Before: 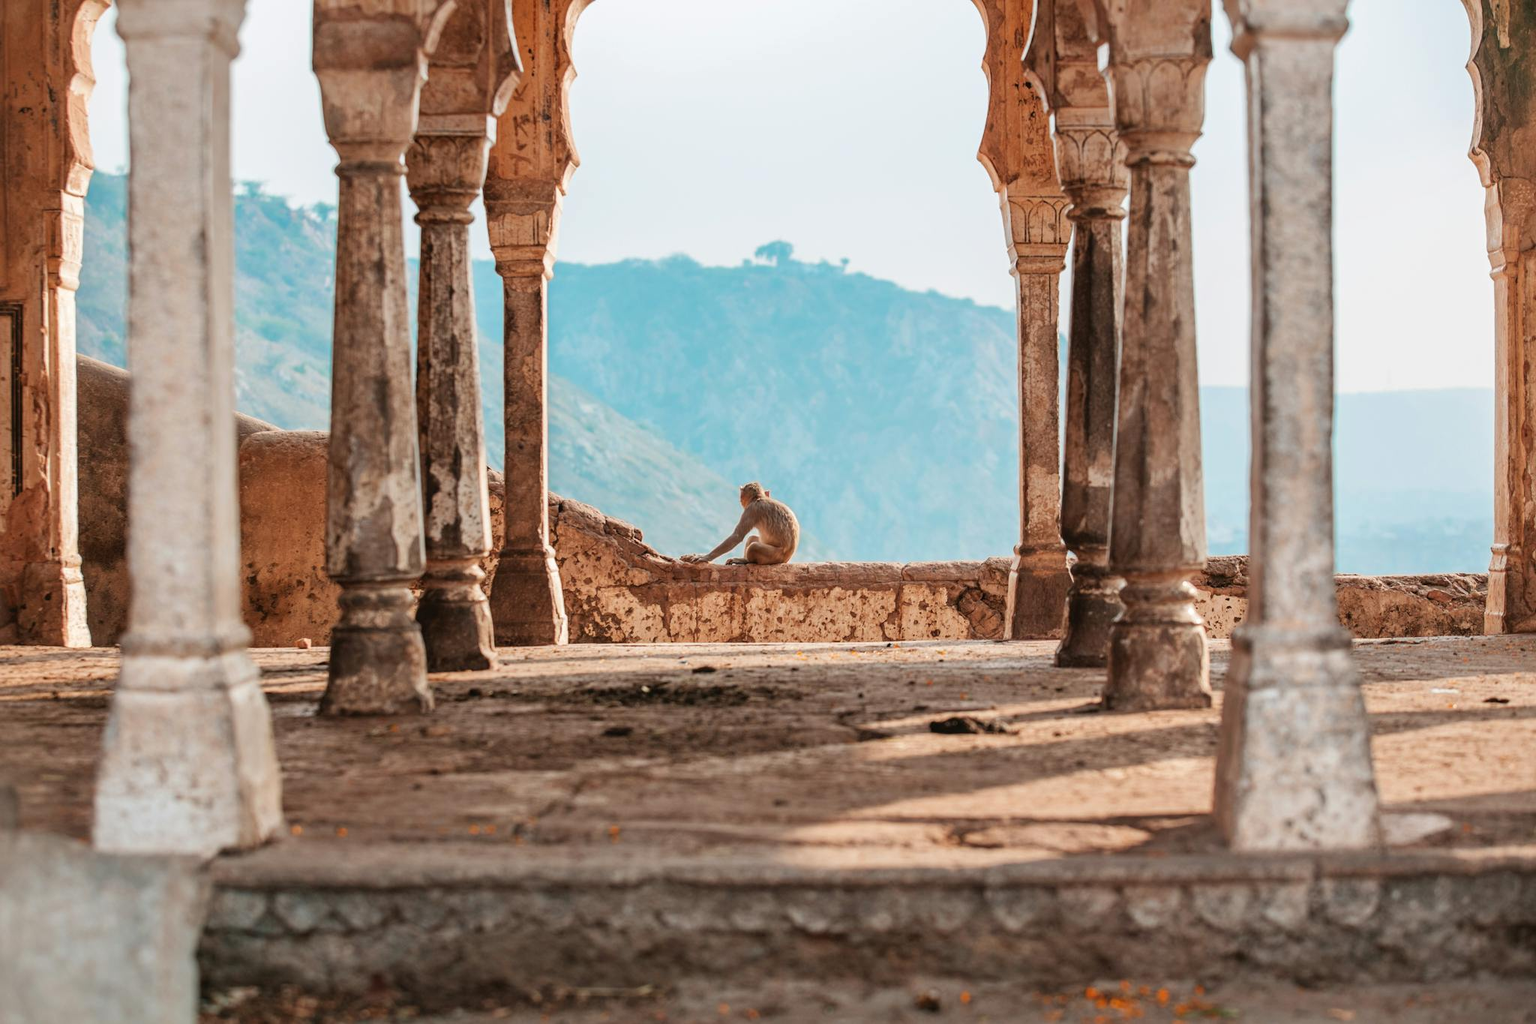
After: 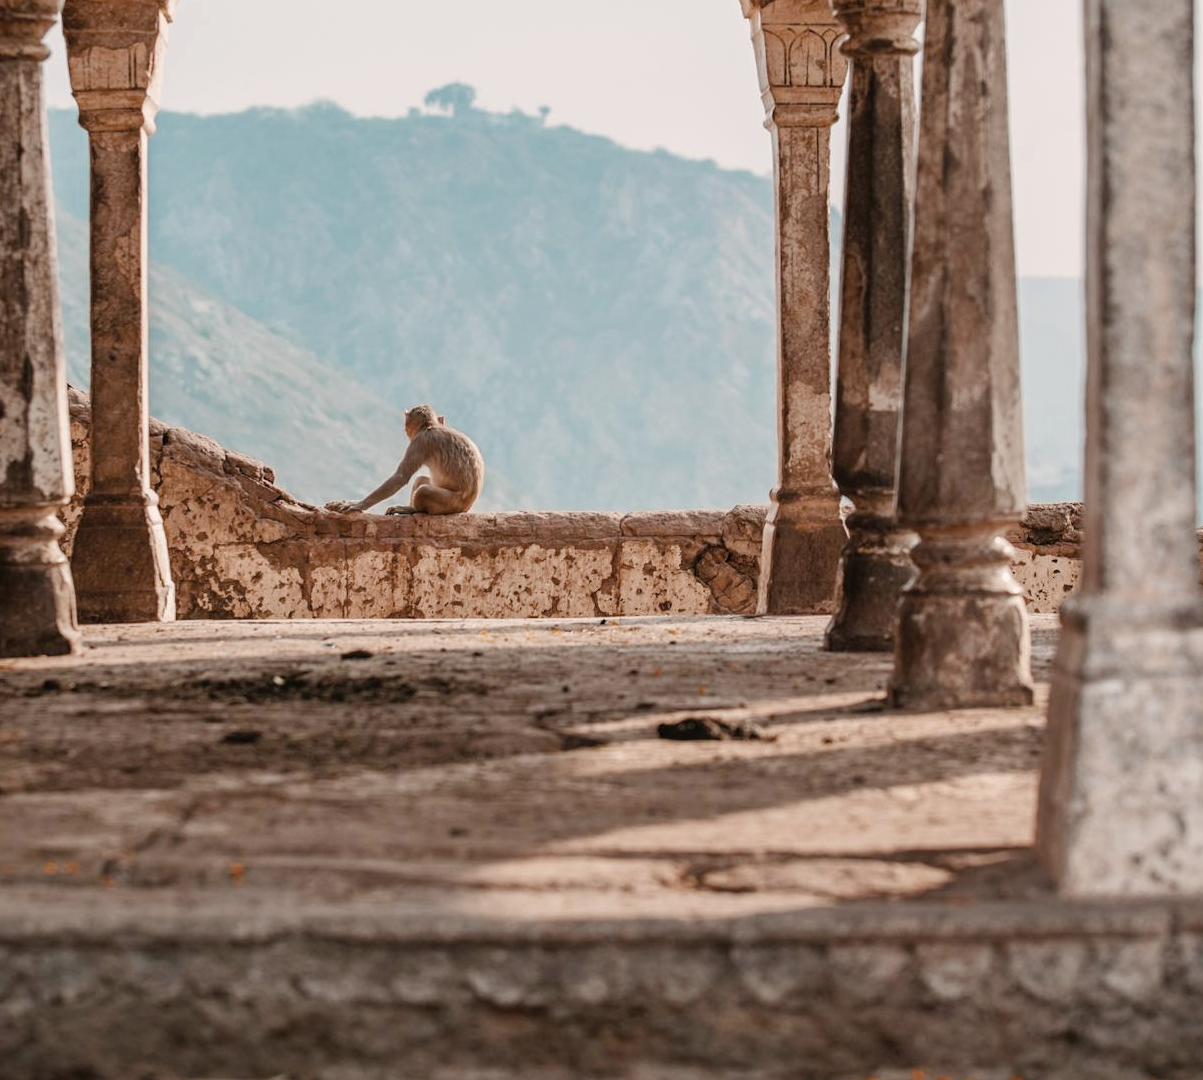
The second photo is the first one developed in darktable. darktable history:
crop and rotate: left 28.428%, top 17.439%, right 12.786%, bottom 3.381%
color correction: highlights a* 5.53, highlights b* 5.21, saturation 0.637
exposure: exposure -0.112 EV, compensate highlight preservation false
color balance rgb: linear chroma grading › shadows -6.729%, linear chroma grading › highlights -6.956%, linear chroma grading › global chroma -10.471%, linear chroma grading › mid-tones -8.365%, perceptual saturation grading › global saturation 27.949%, perceptual saturation grading › highlights -24.945%, perceptual saturation grading › mid-tones 25.267%, perceptual saturation grading › shadows 49.873%
